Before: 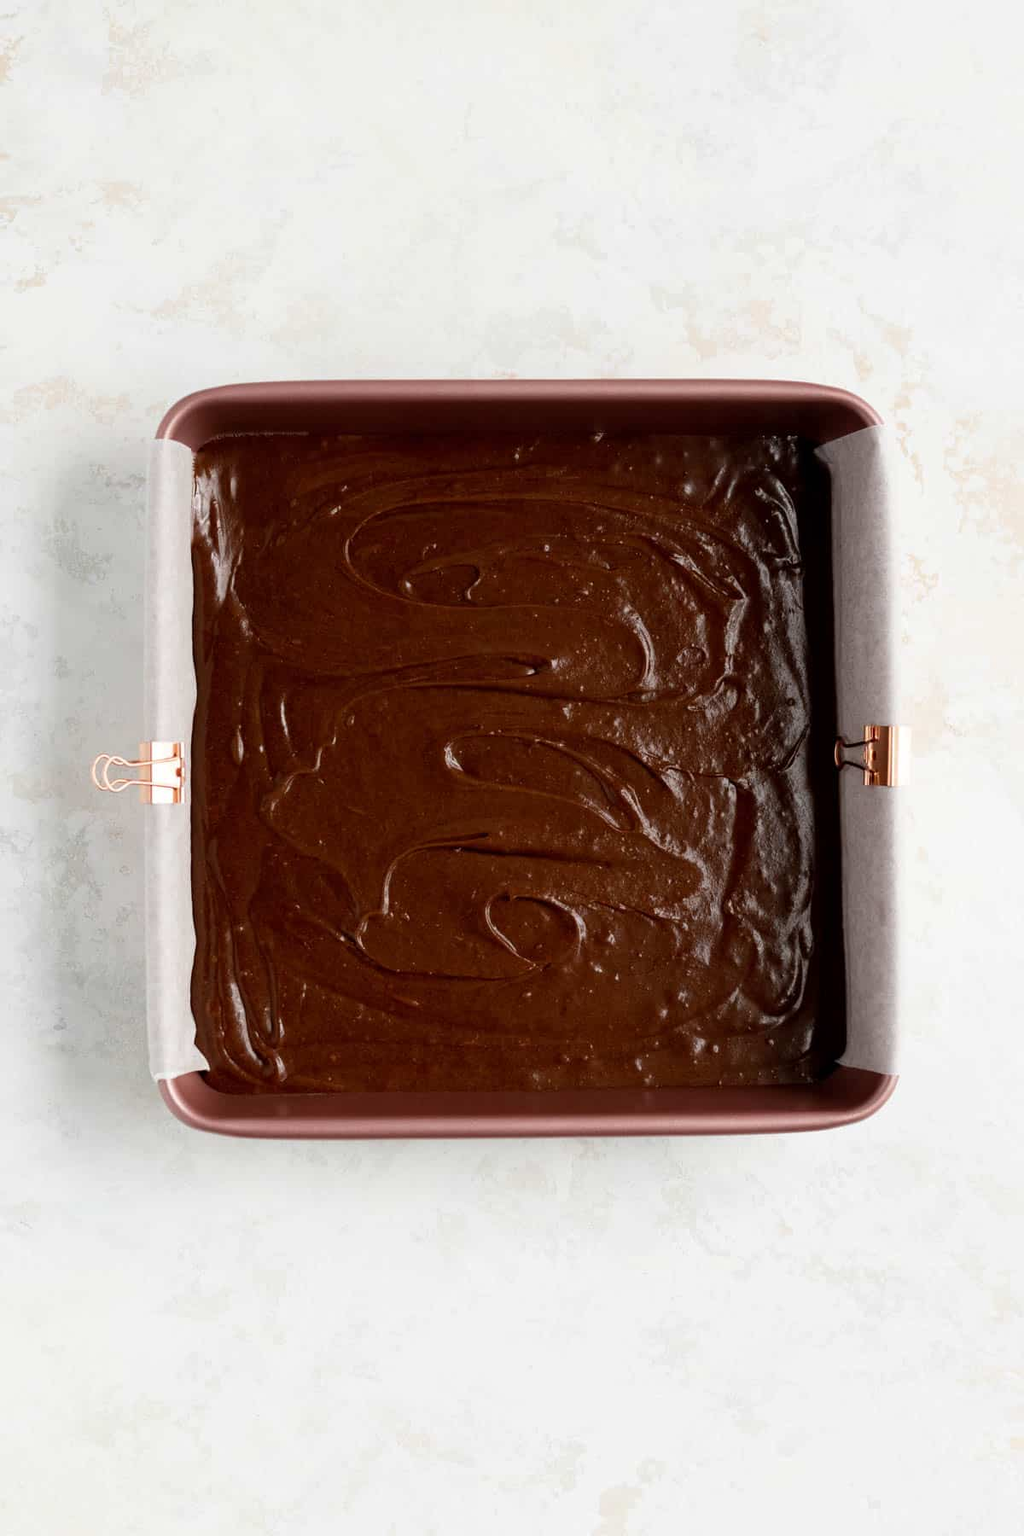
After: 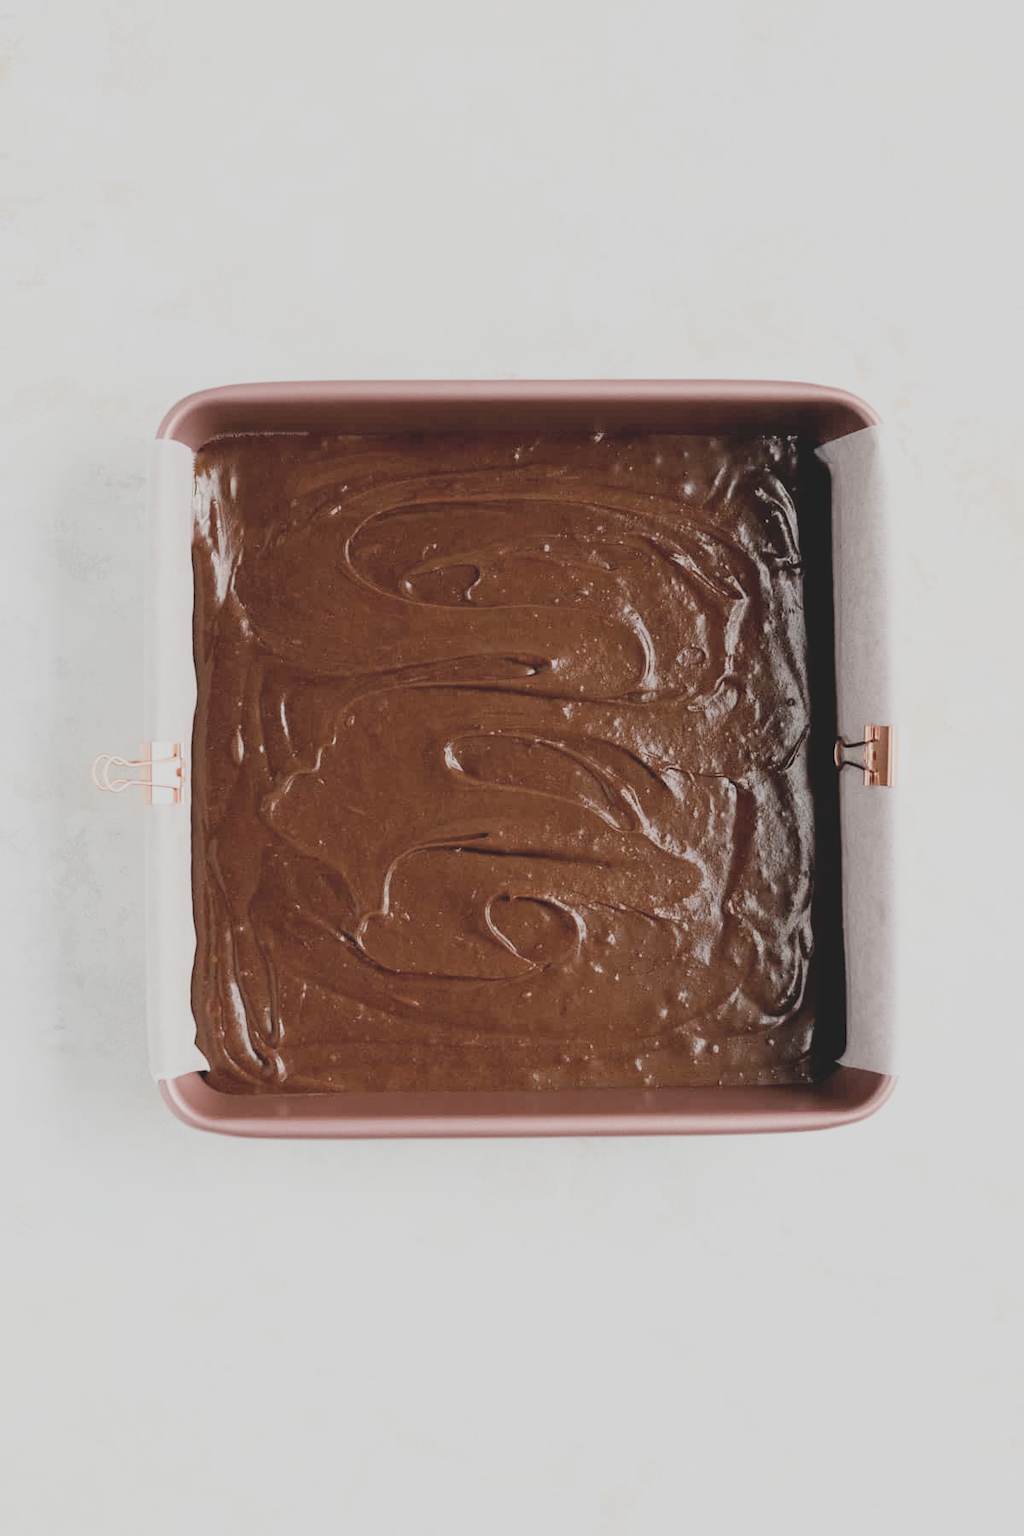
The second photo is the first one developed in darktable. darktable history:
contrast brightness saturation: contrast -0.26, saturation -0.43
exposure: black level correction 0, exposure 1.45 EV, compensate exposure bias true, compensate highlight preservation false
filmic rgb: black relative exposure -7.65 EV, white relative exposure 4.56 EV, hardness 3.61
